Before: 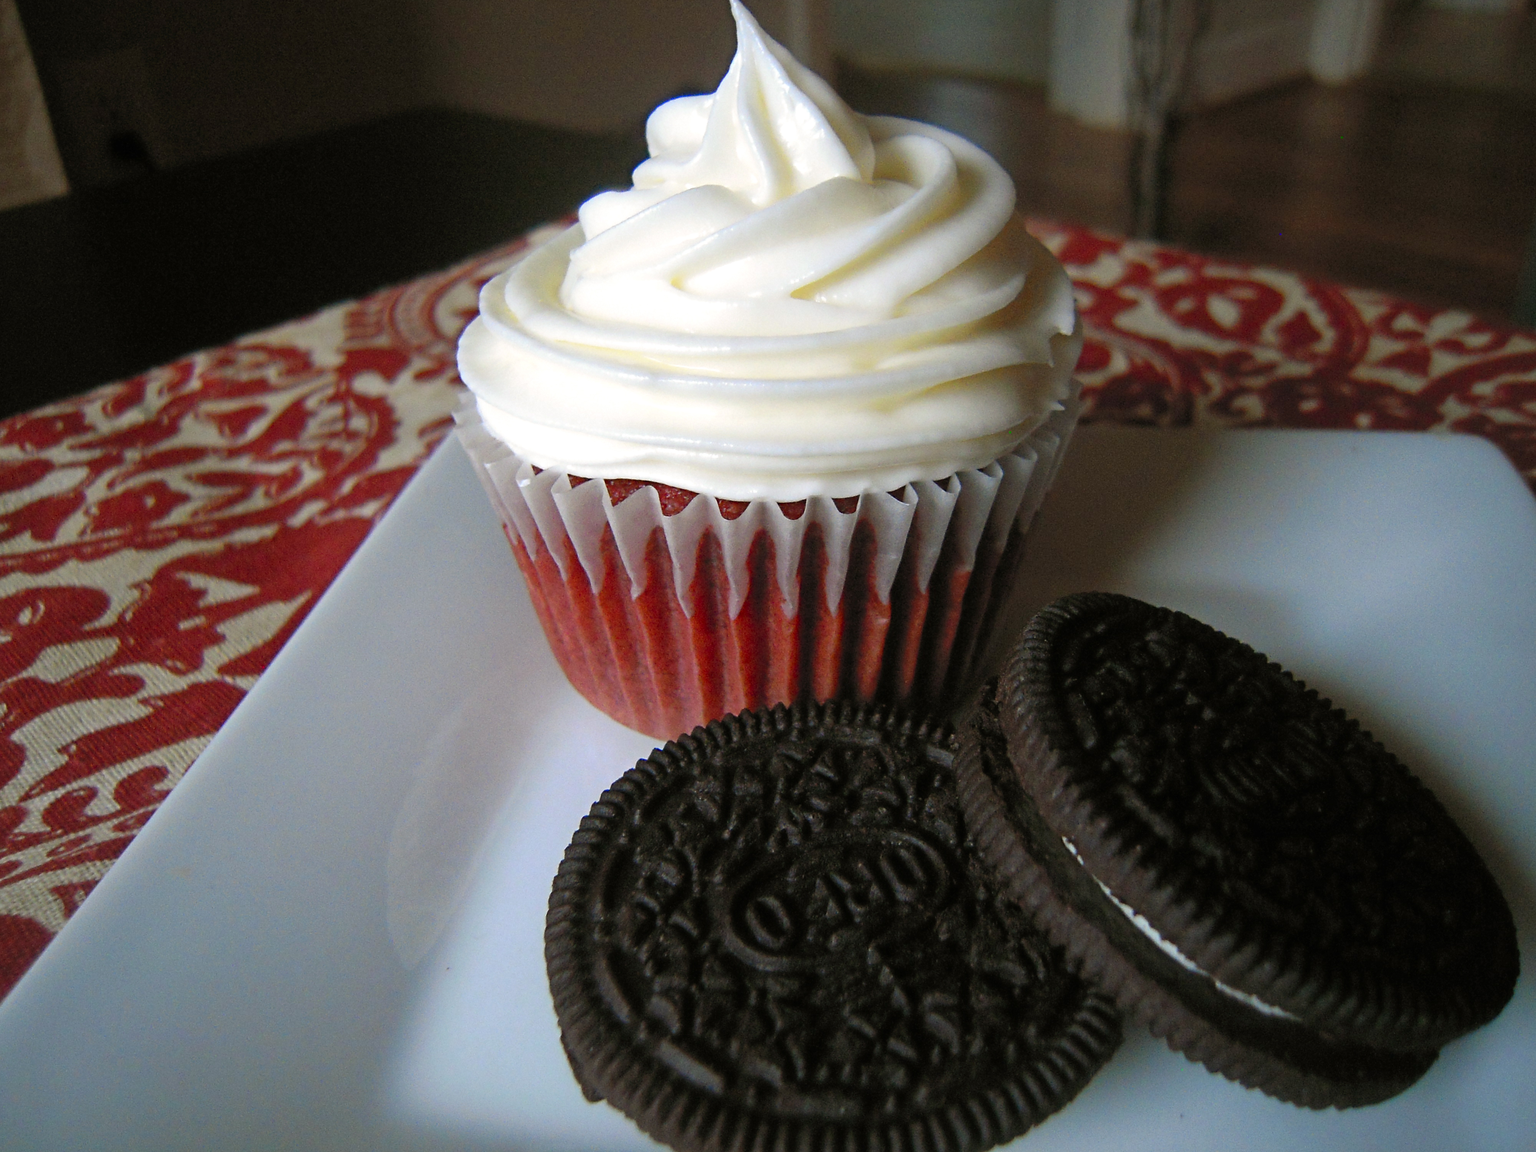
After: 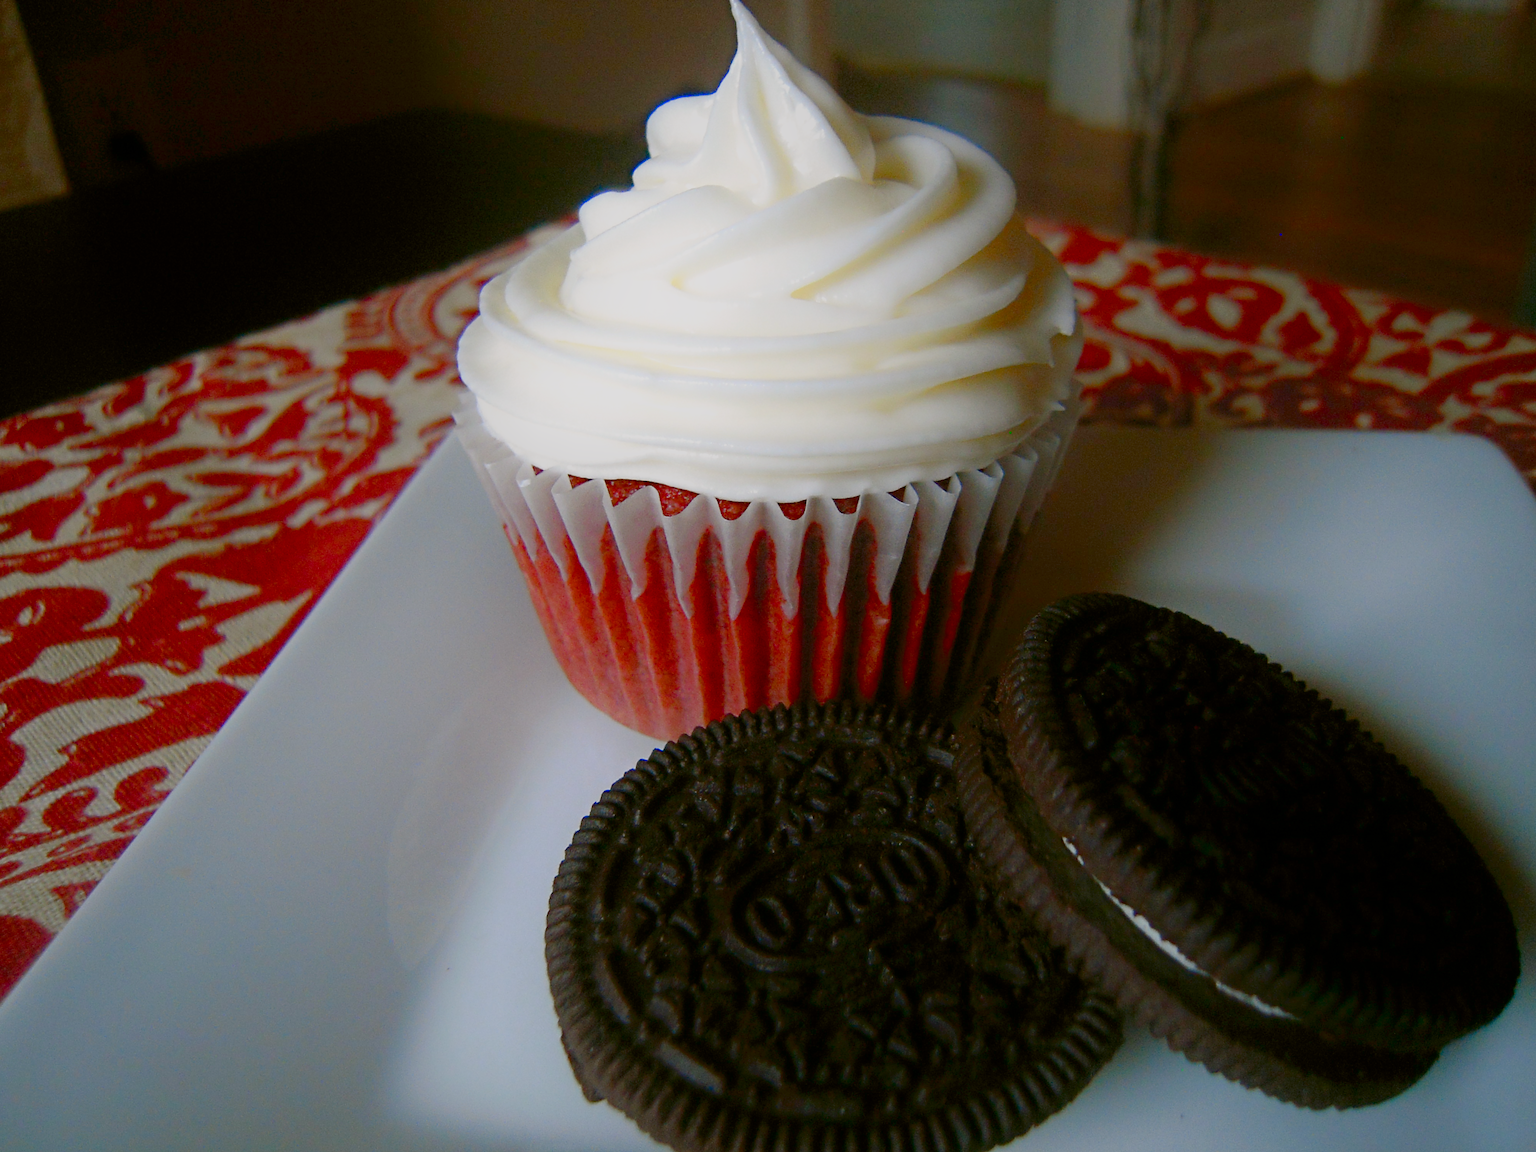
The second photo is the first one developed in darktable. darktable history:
shadows and highlights: shadows -62.32, white point adjustment -5.22, highlights 61.59
color balance rgb: shadows lift › chroma 1%, shadows lift › hue 113°, highlights gain › chroma 0.2%, highlights gain › hue 333°, perceptual saturation grading › global saturation 20%, perceptual saturation grading › highlights -50%, perceptual saturation grading › shadows 25%, contrast -30%
